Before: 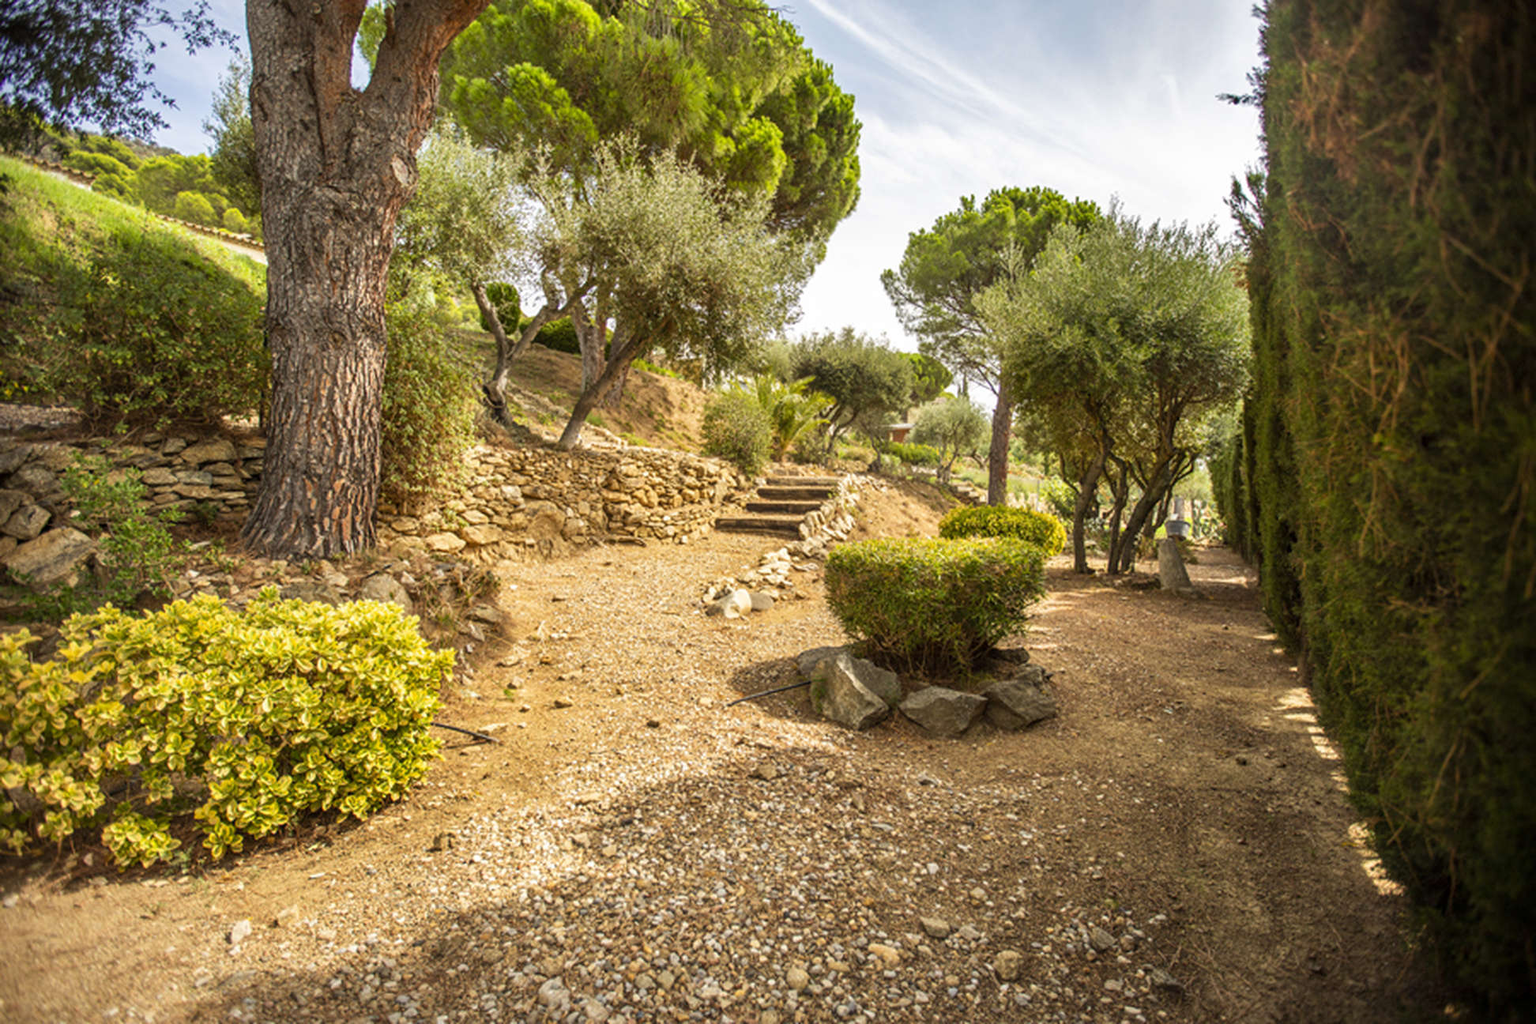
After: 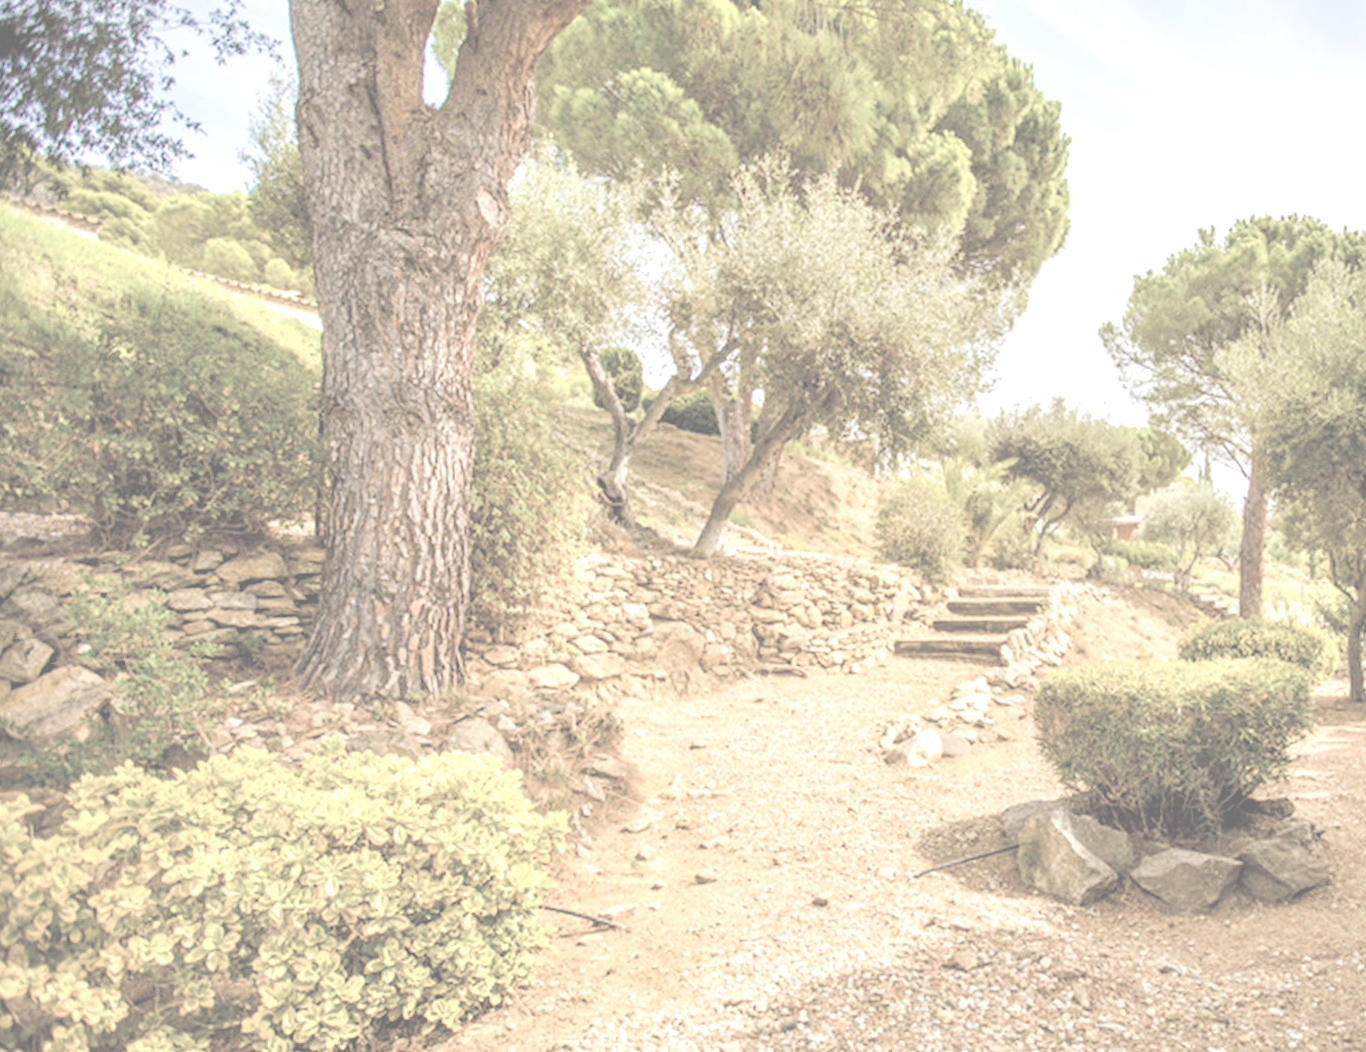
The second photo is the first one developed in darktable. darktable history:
rotate and perspective: rotation -1°, crop left 0.011, crop right 0.989, crop top 0.025, crop bottom 0.975
color balance rgb: global offset › luminance -0.37%, perceptual saturation grading › highlights -17.77%, perceptual saturation grading › mid-tones 33.1%, perceptual saturation grading › shadows 50.52%, perceptual brilliance grading › highlights 20%, perceptual brilliance grading › mid-tones 20%, perceptual brilliance grading › shadows -20%, global vibrance 50%
exposure: exposure 0.556 EV, compensate highlight preservation false
crop: right 28.885%, bottom 16.626%
contrast brightness saturation: contrast -0.32, brightness 0.75, saturation -0.78
